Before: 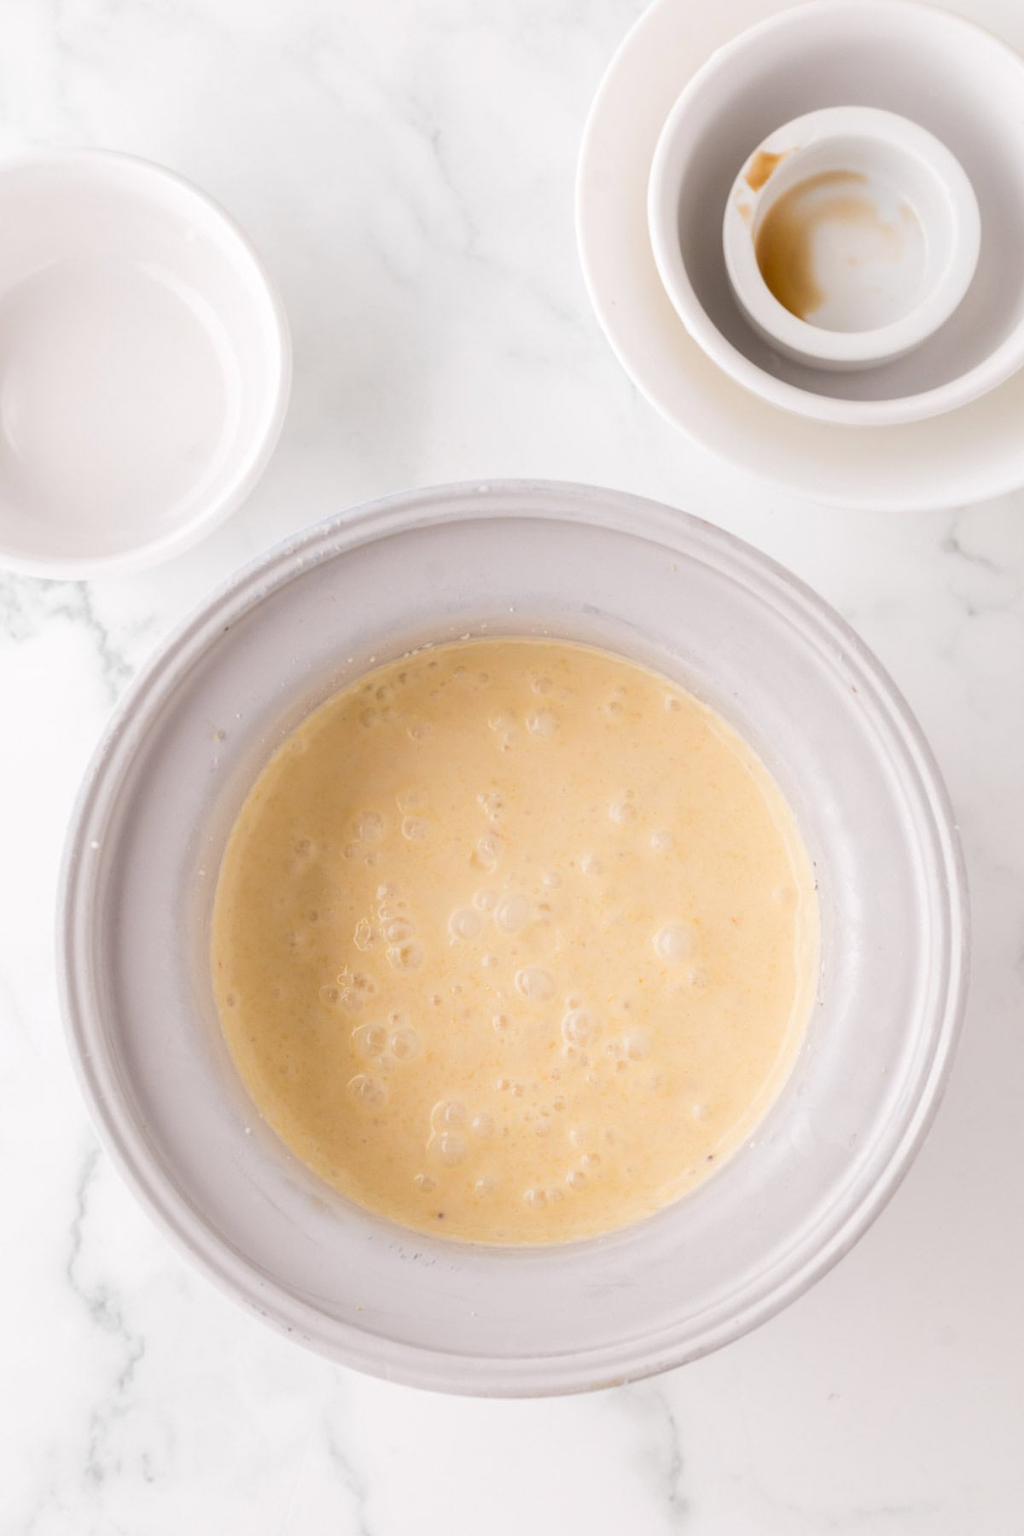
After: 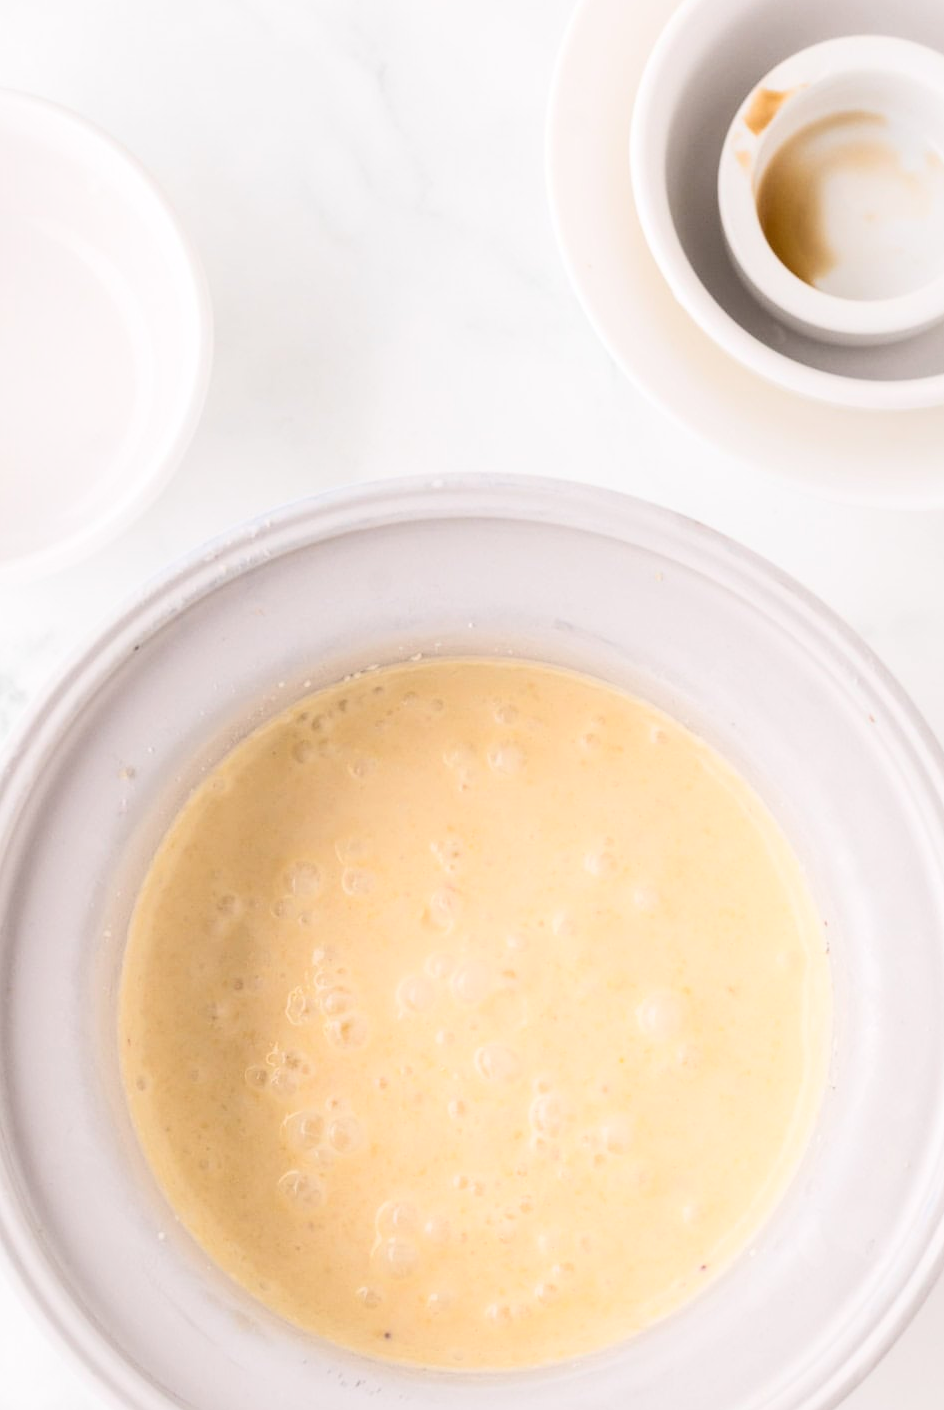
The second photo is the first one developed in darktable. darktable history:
crop and rotate: left 10.791%, top 4.986%, right 10.496%, bottom 16.653%
contrast brightness saturation: contrast 0.24, brightness 0.094
